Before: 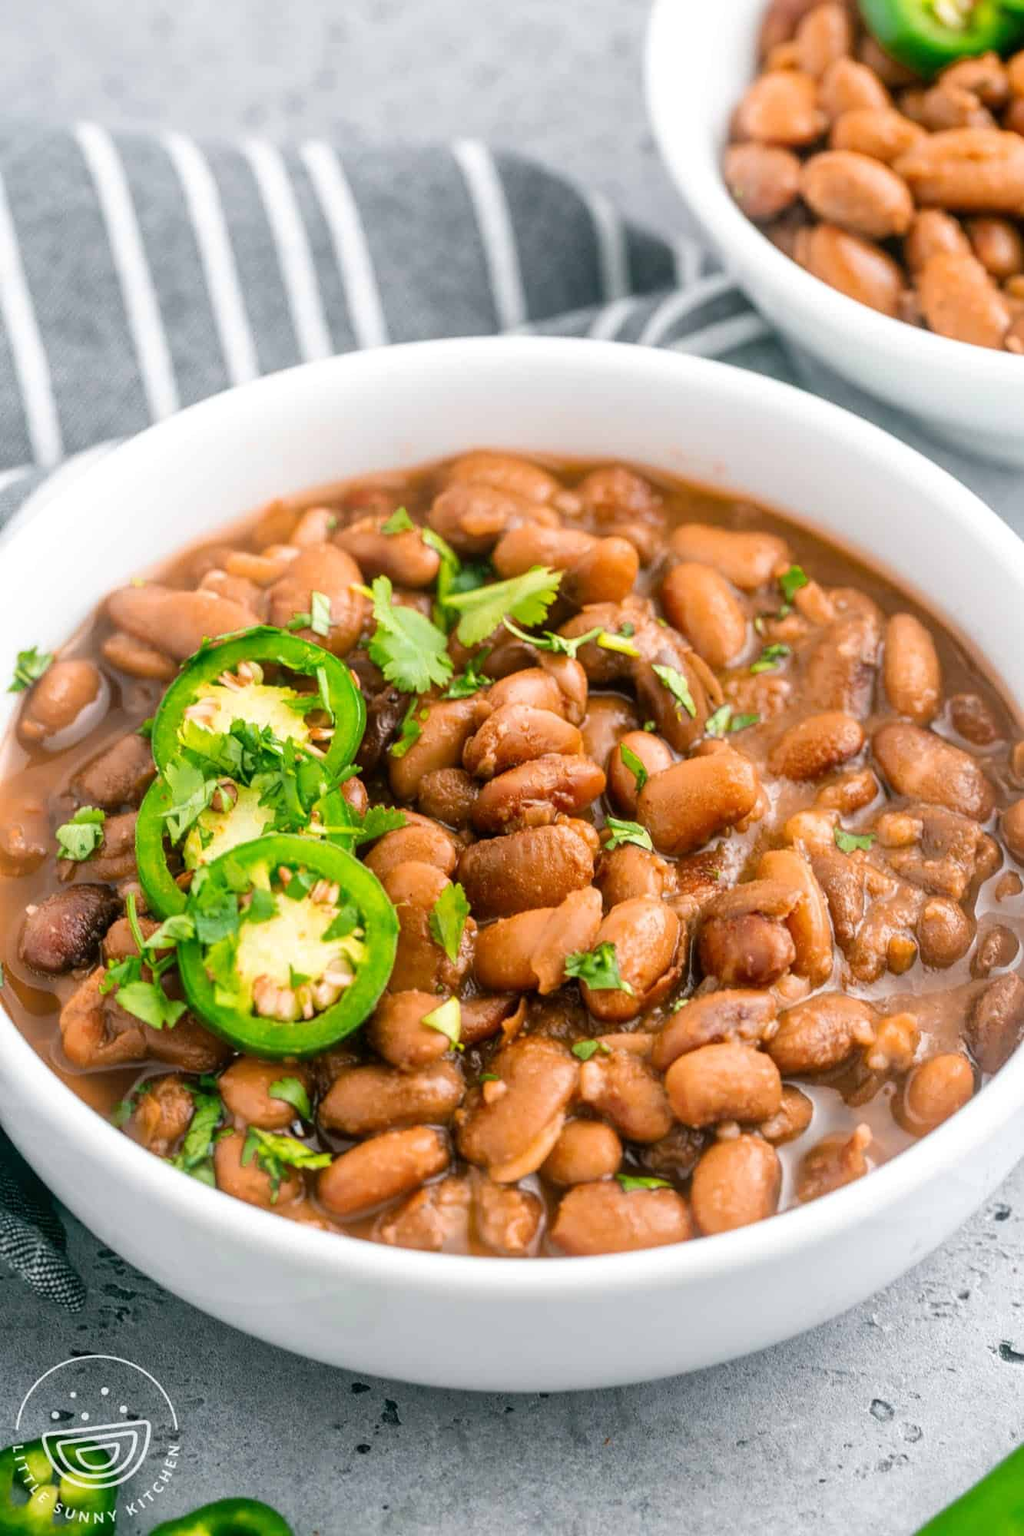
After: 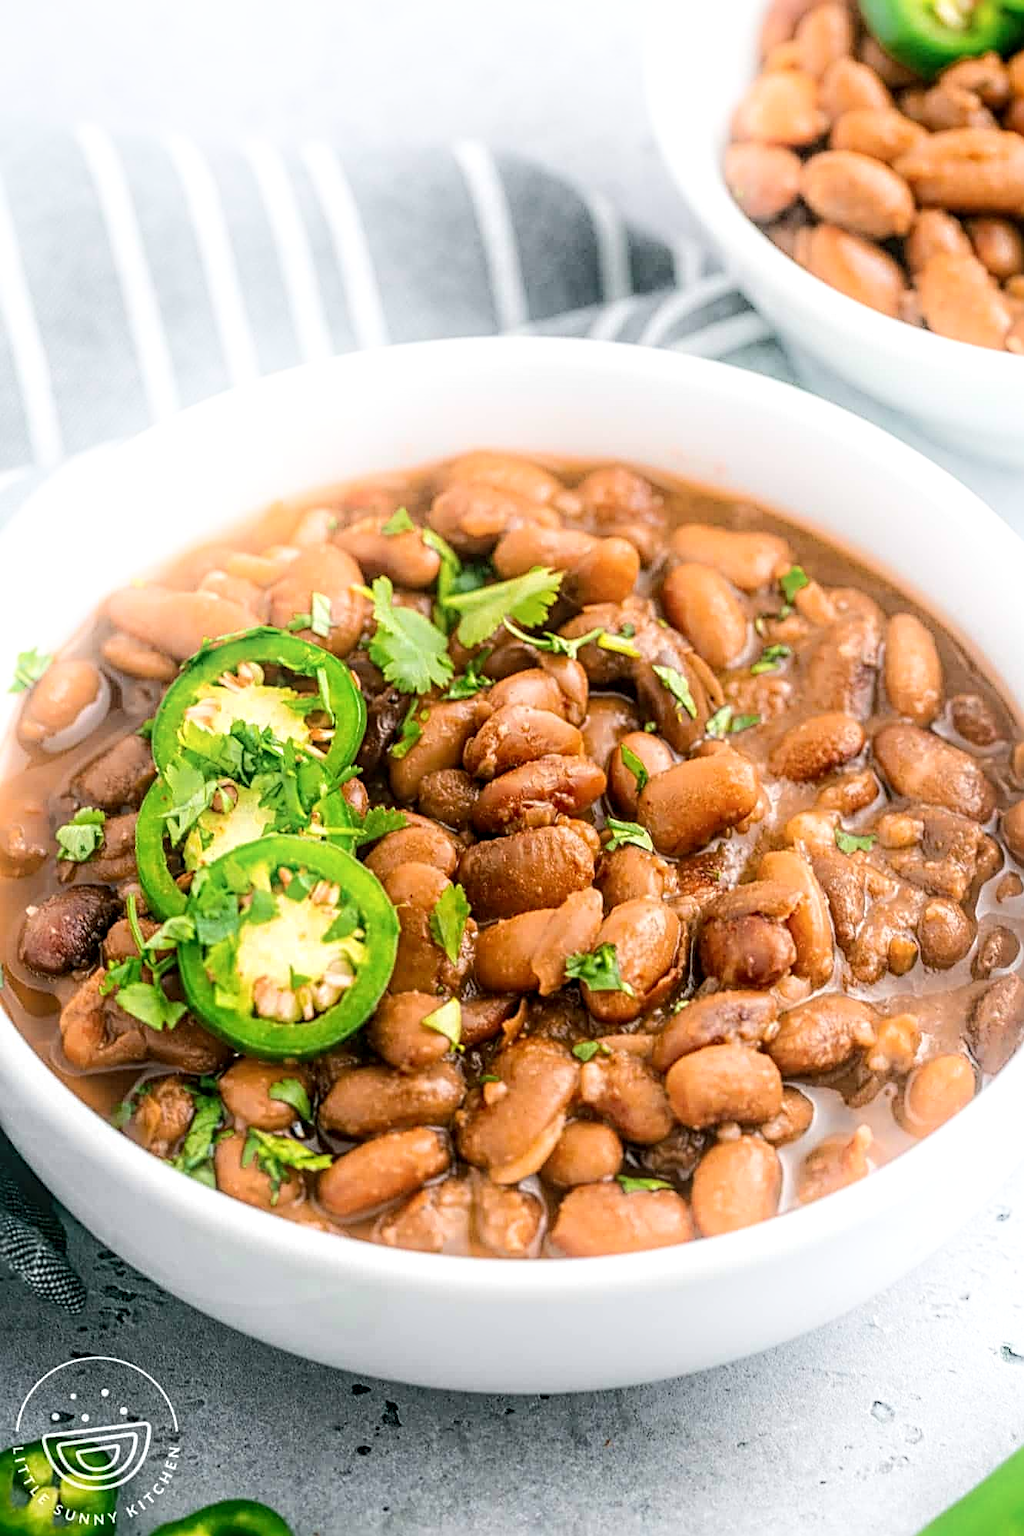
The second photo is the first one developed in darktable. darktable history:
local contrast: on, module defaults
crop: bottom 0.055%
shadows and highlights: shadows -89.39, highlights 89.38, soften with gaussian
sharpen: radius 3.948
